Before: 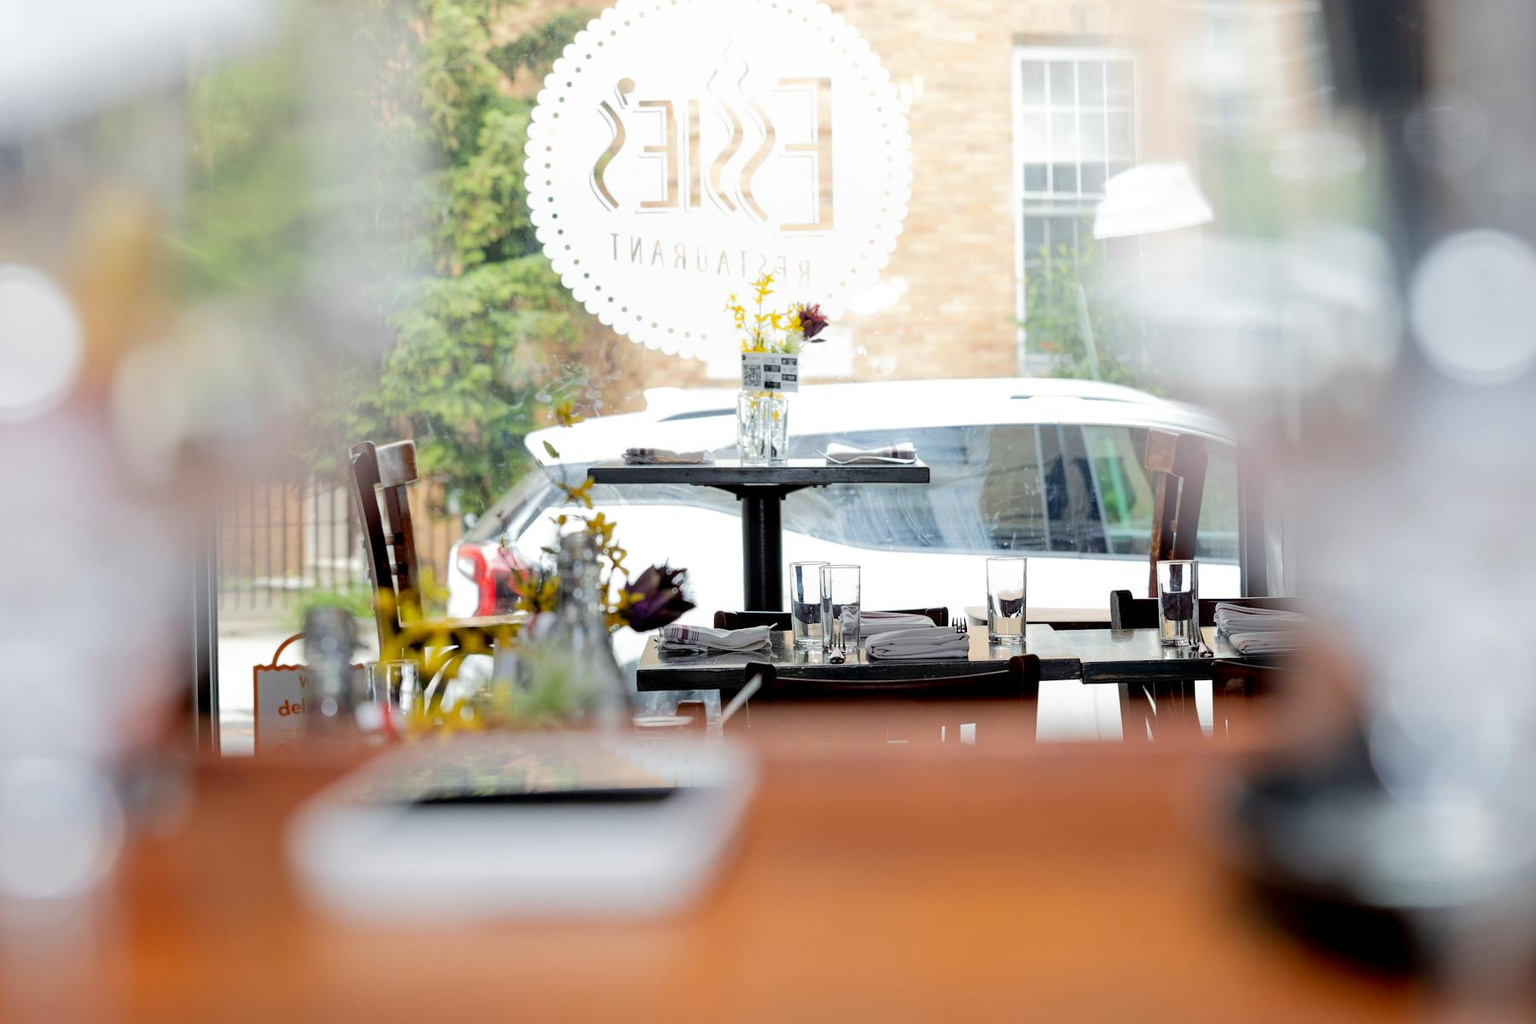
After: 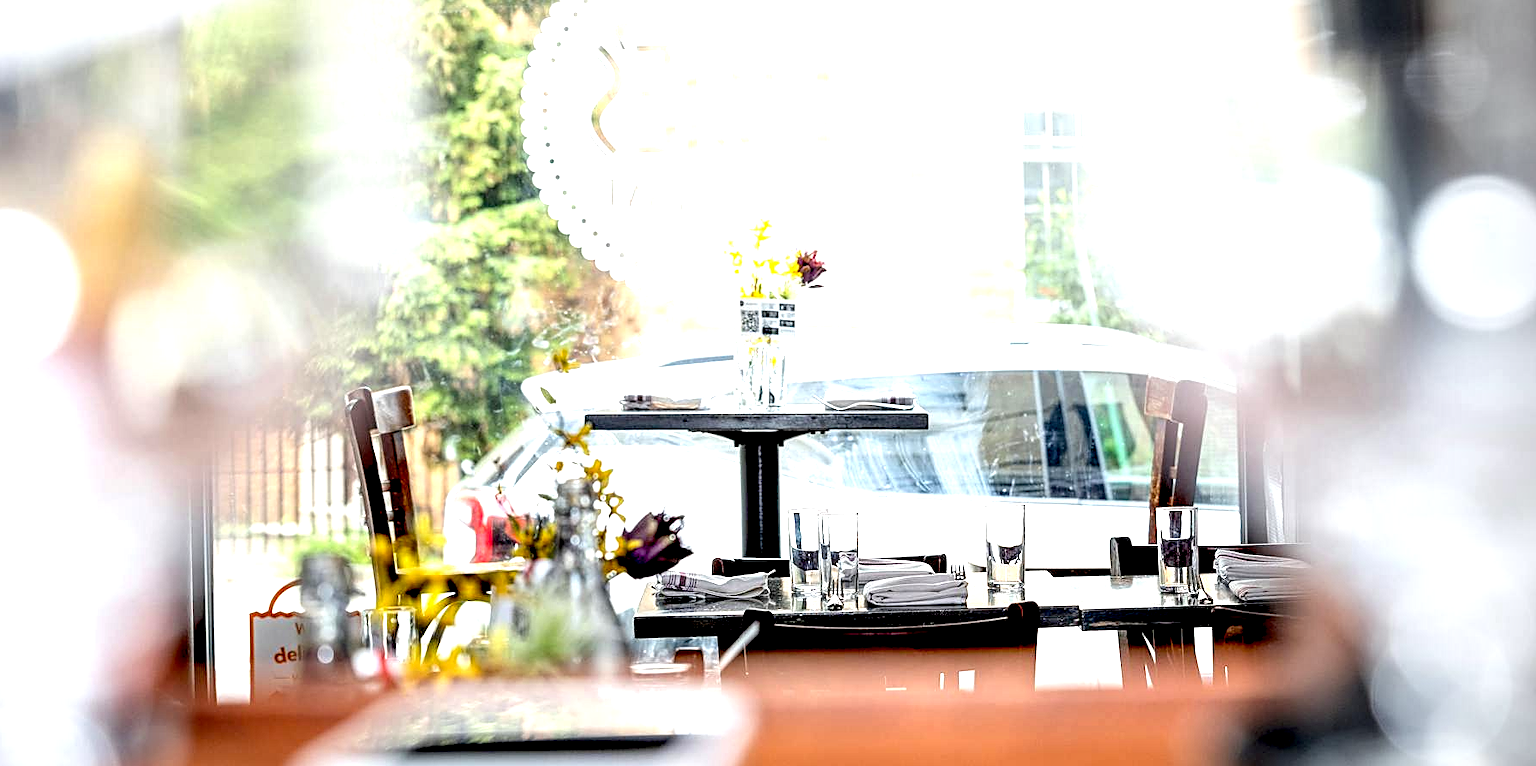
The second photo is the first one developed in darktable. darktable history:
local contrast: highlights 60%, shadows 63%, detail 160%
sharpen: radius 1.952
crop: left 0.352%, top 5.5%, bottom 19.856%
exposure: black level correction 0.01, exposure 1 EV, compensate highlight preservation false
vignetting: center (-0.147, 0.019)
